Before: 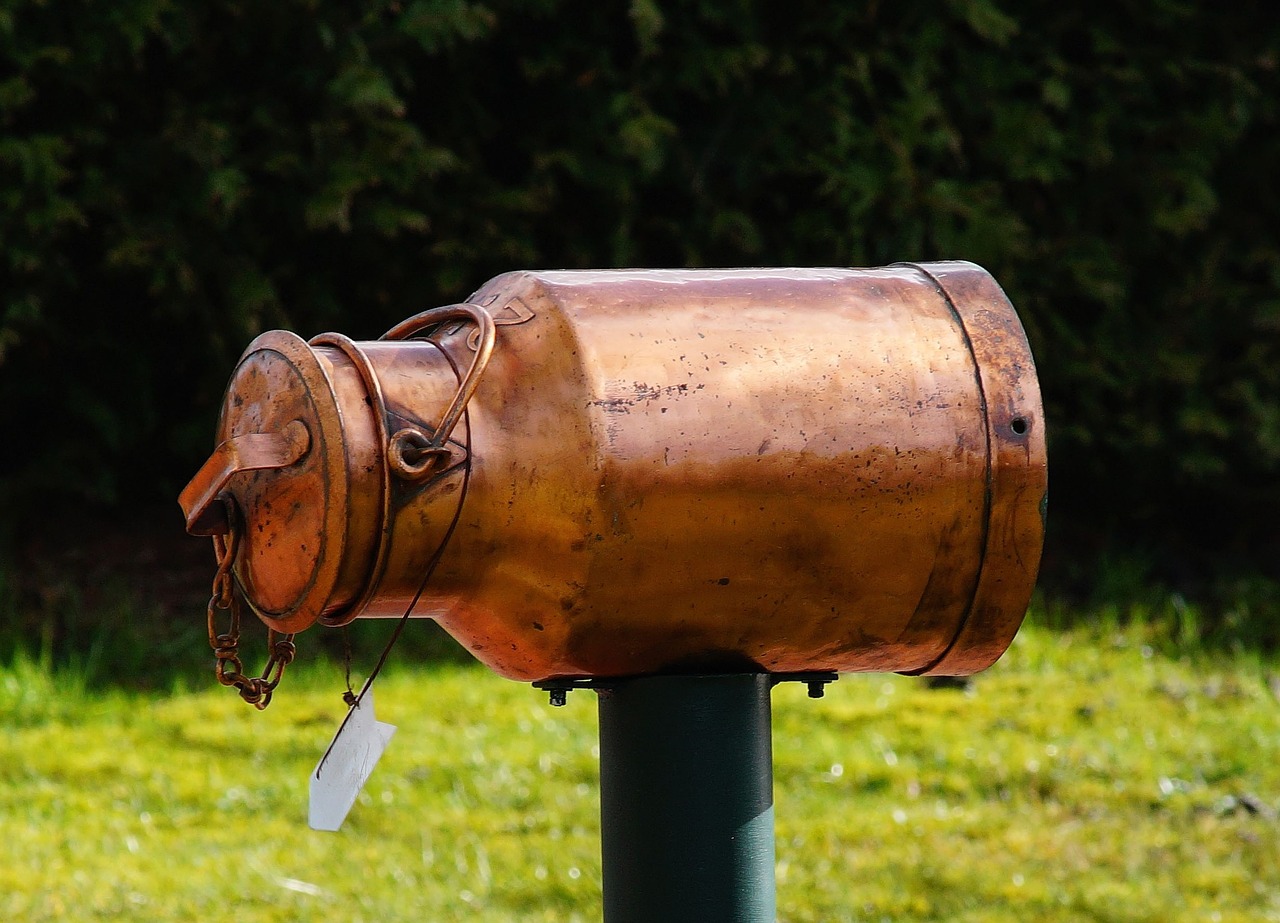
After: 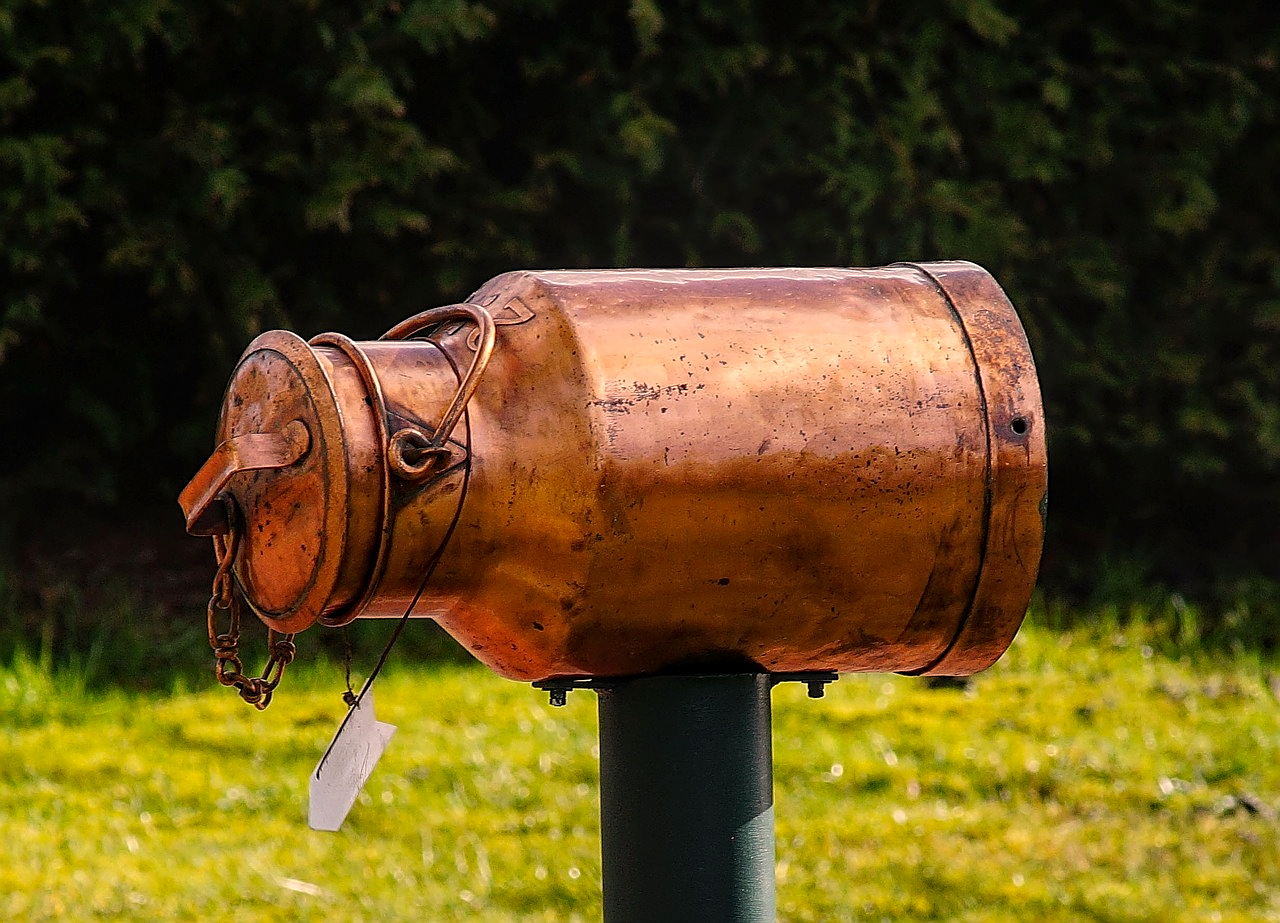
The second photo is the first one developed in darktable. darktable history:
sharpen: on, module defaults
local contrast: on, module defaults
color correction: highlights a* 11.93, highlights b* 11.58
